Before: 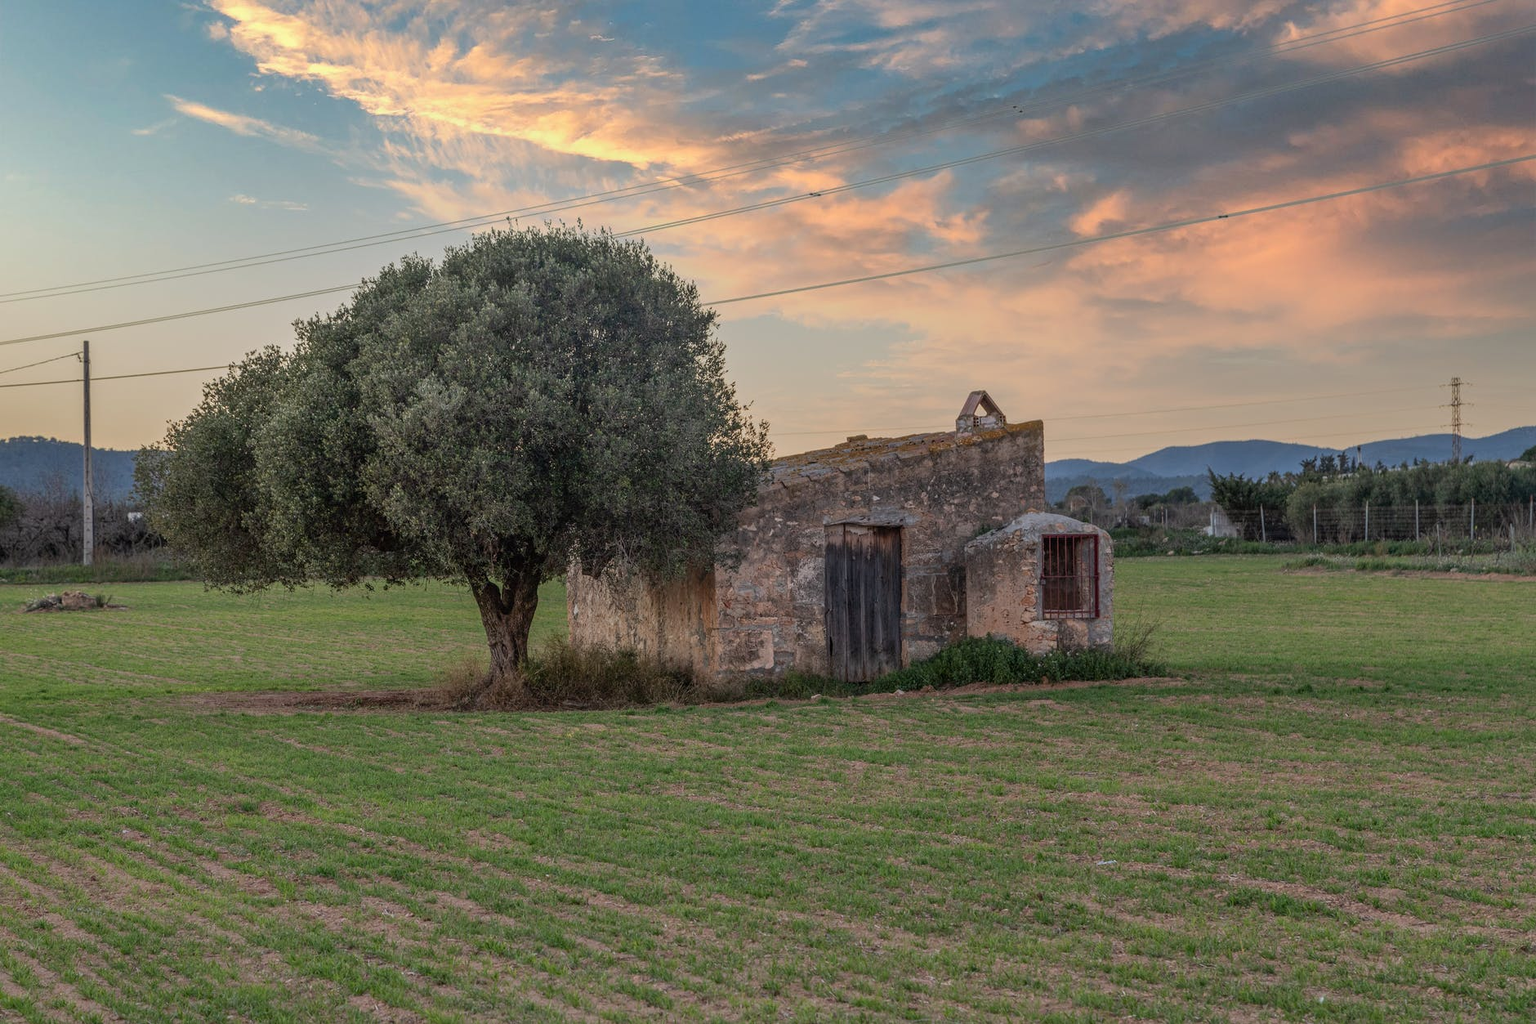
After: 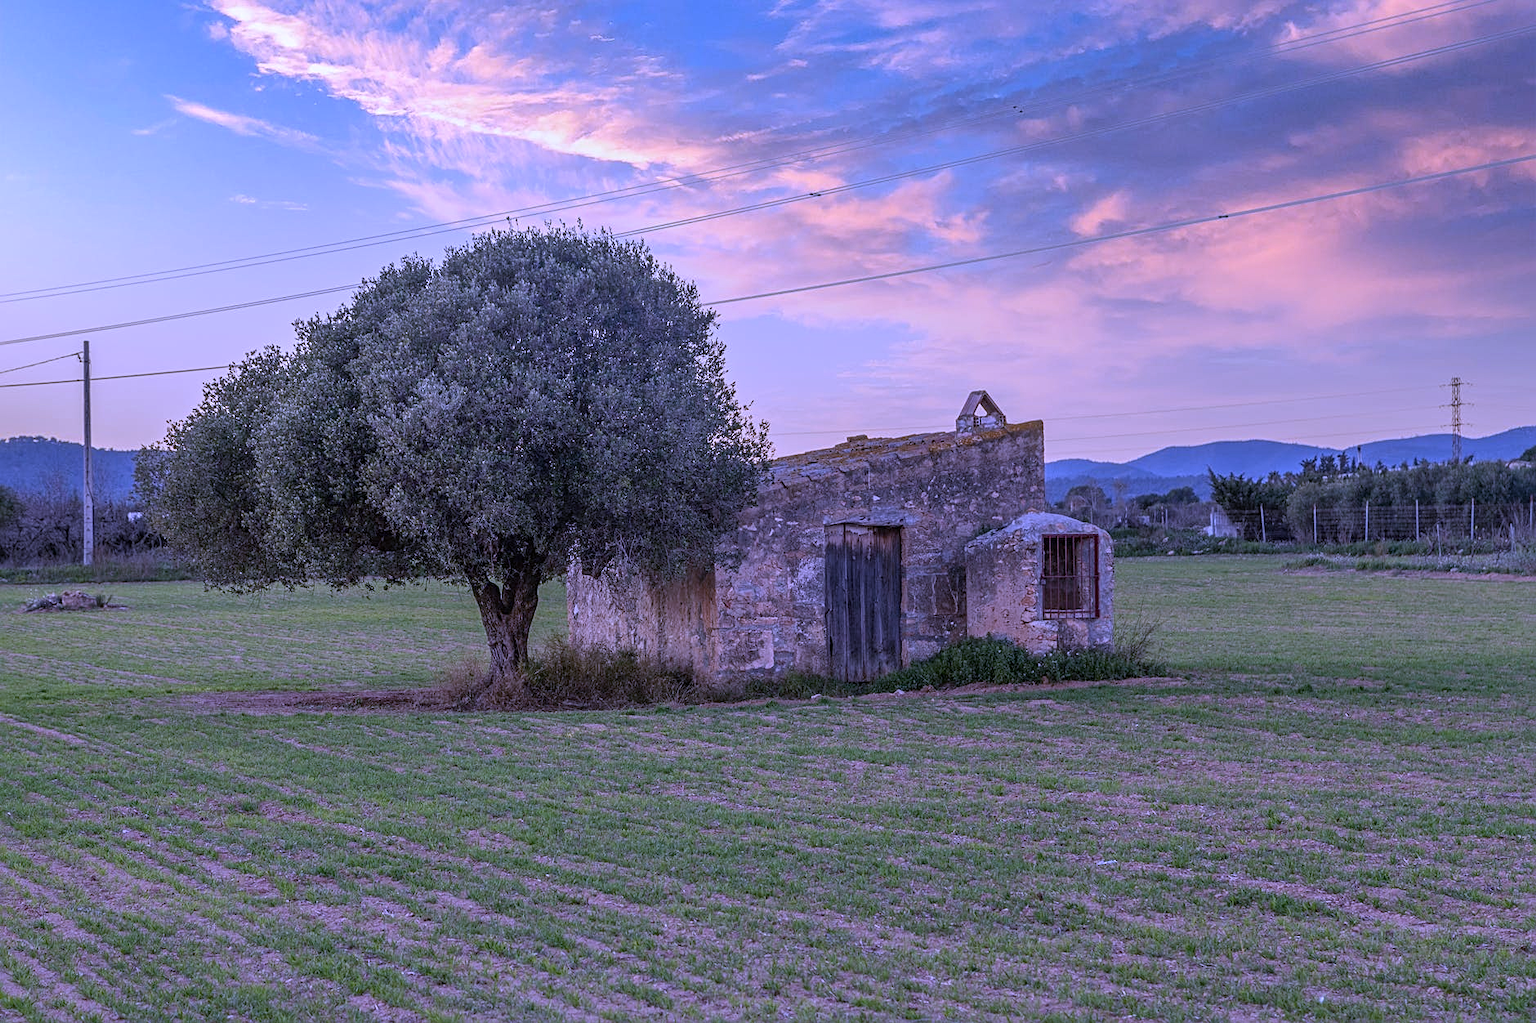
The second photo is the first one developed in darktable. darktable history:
white balance: red 0.98, blue 1.61
sharpen: radius 2.167, amount 0.381, threshold 0
